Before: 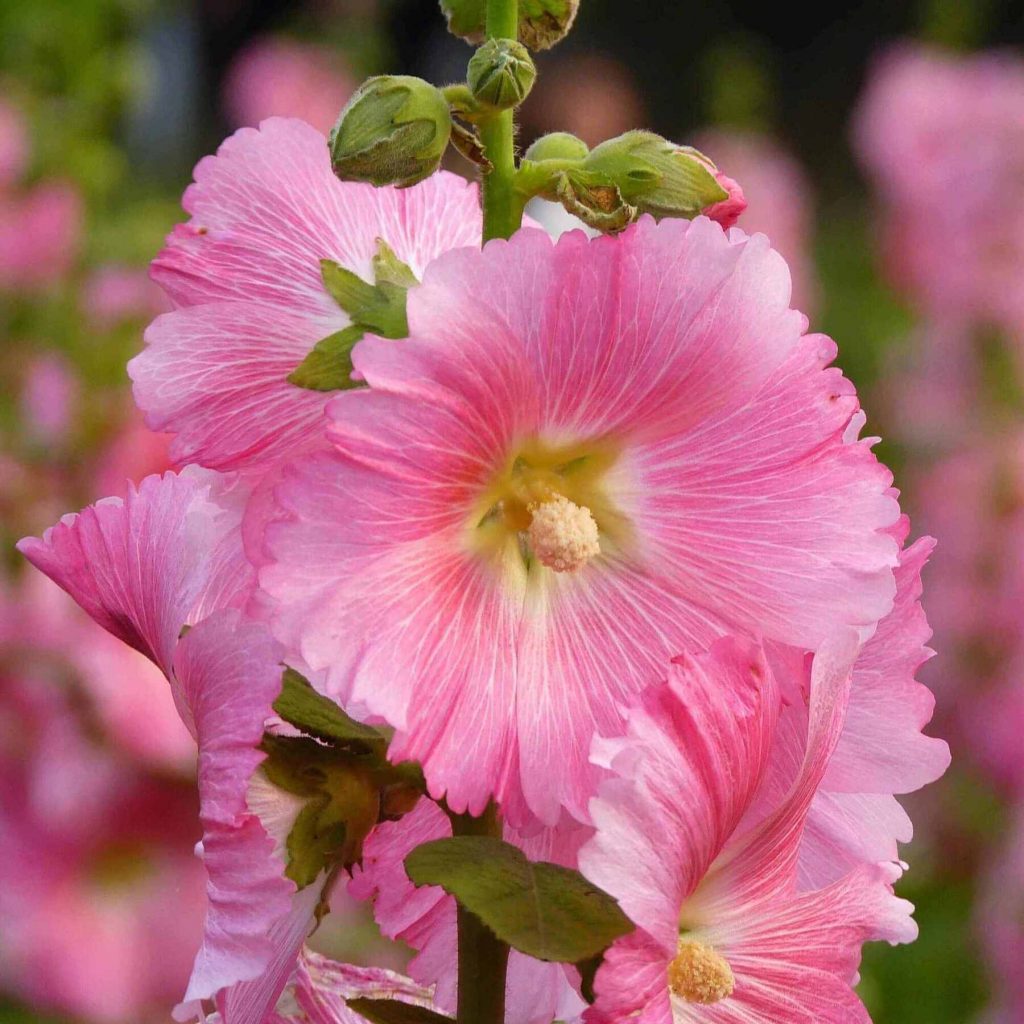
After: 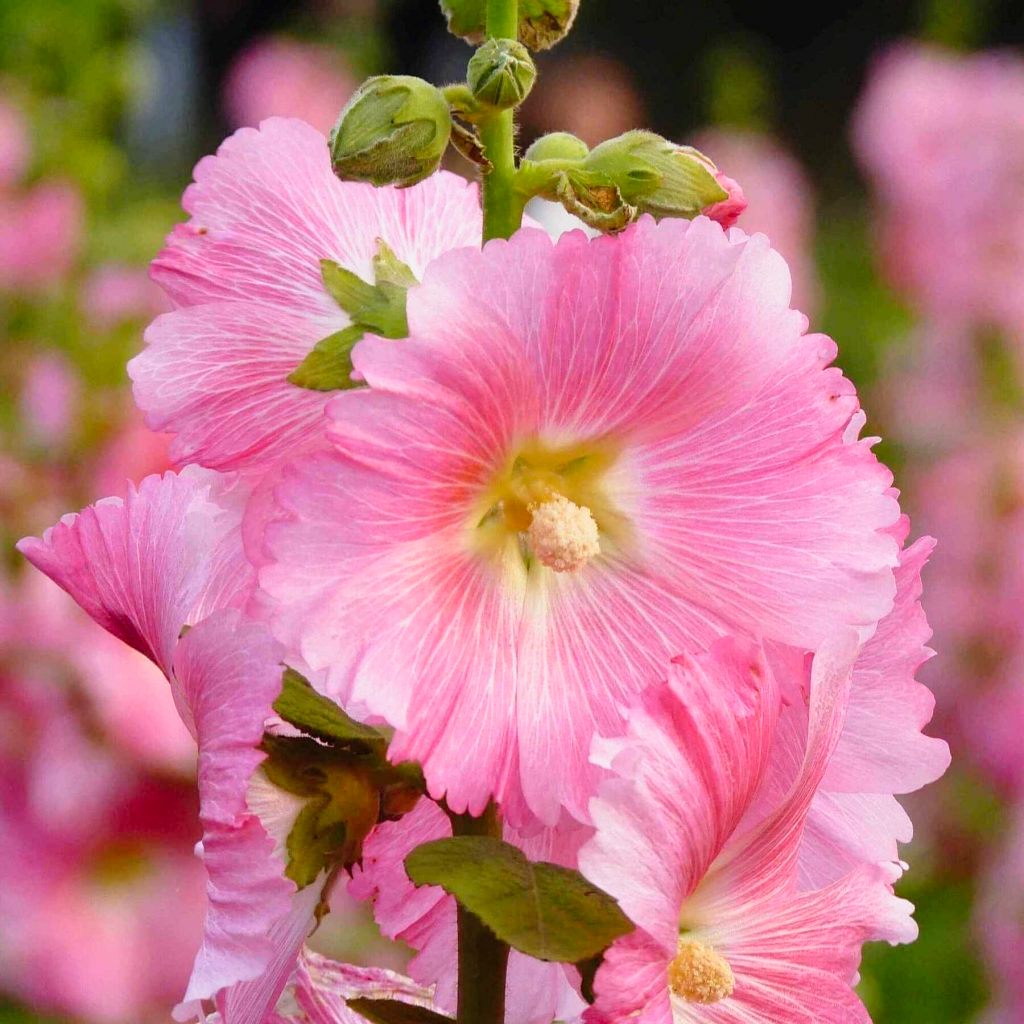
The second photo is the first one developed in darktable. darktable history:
local contrast: mode bilateral grid, contrast 100, coarseness 99, detail 96%, midtone range 0.2
tone curve: curves: ch0 [(0, 0) (0.091, 0.077) (0.389, 0.458) (0.745, 0.82) (0.844, 0.908) (0.909, 0.942) (1, 0.973)]; ch1 [(0, 0) (0.437, 0.404) (0.5, 0.5) (0.529, 0.556) (0.58, 0.603) (0.616, 0.649) (1, 1)]; ch2 [(0, 0) (0.442, 0.415) (0.5, 0.5) (0.535, 0.557) (0.585, 0.62) (1, 1)], preserve colors none
